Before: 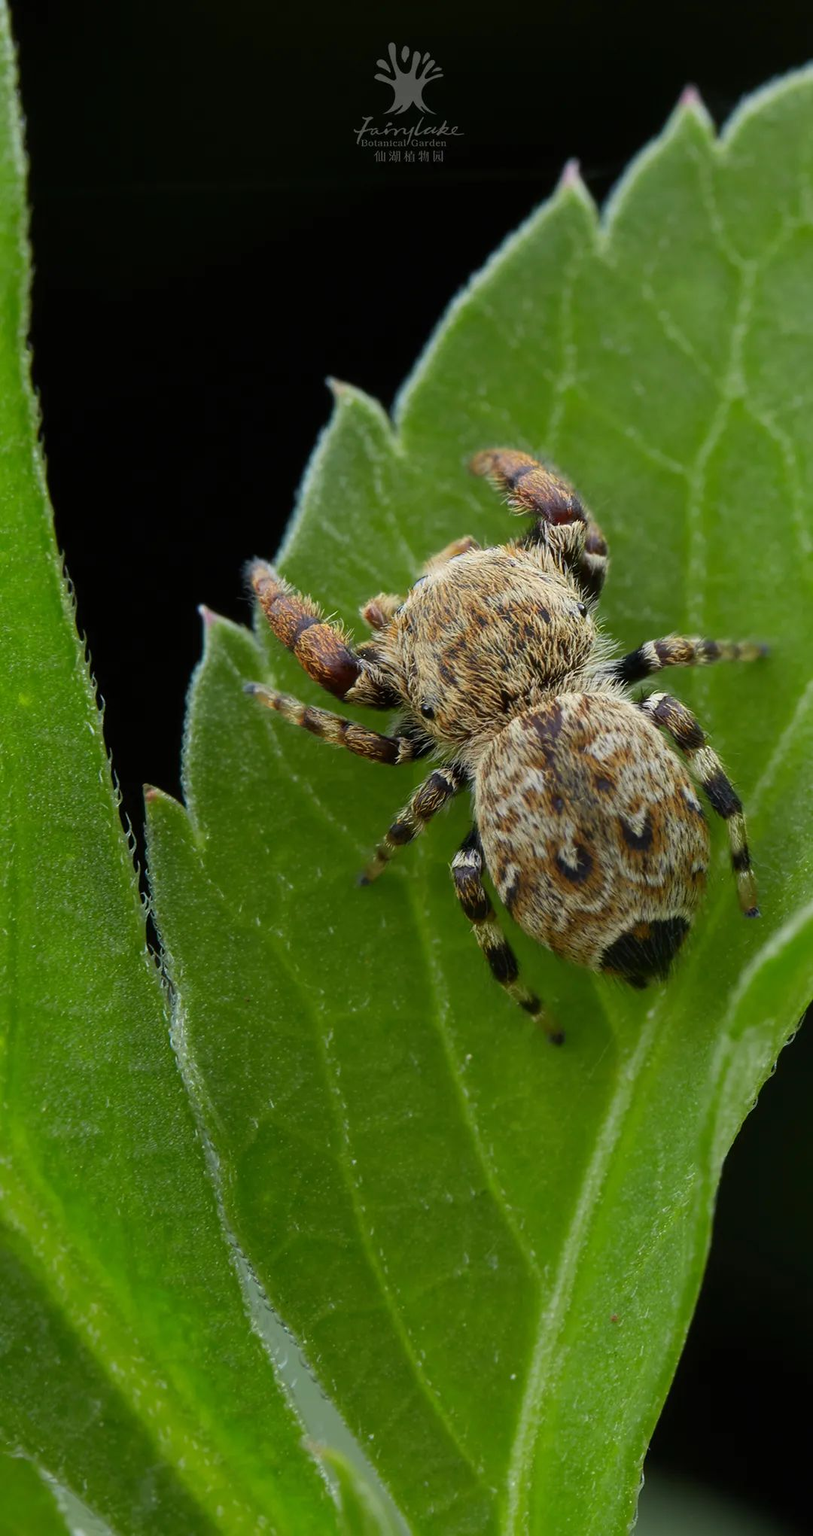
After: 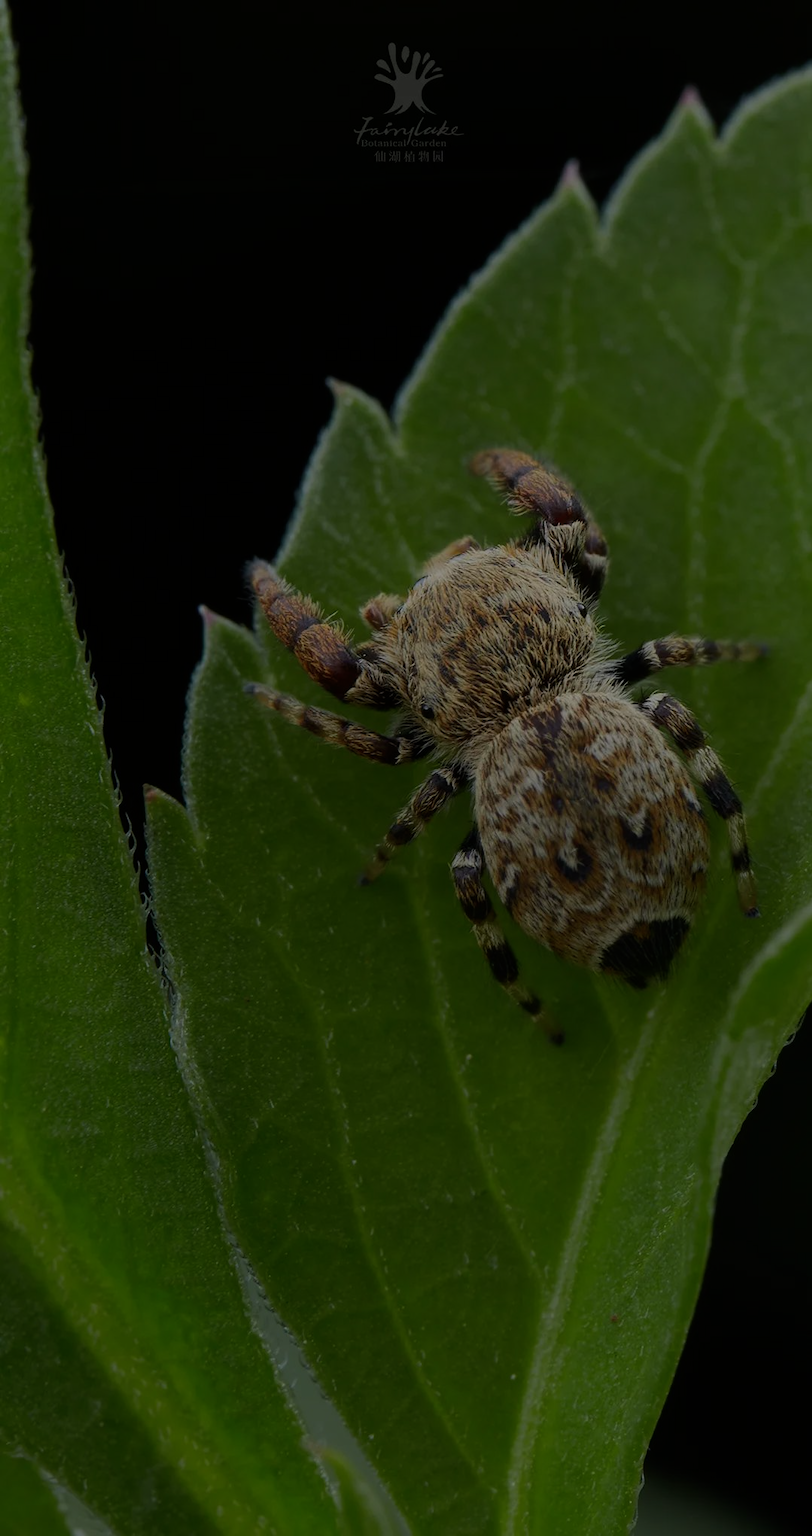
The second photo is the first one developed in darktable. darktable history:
tone equalizer: -8 EV -1.99 EV, -7 EV -1.97 EV, -6 EV -1.98 EV, -5 EV -1.98 EV, -4 EV -1.96 EV, -3 EV -1.97 EV, -2 EV -1.99 EV, -1 EV -1.62 EV, +0 EV -1.99 EV
